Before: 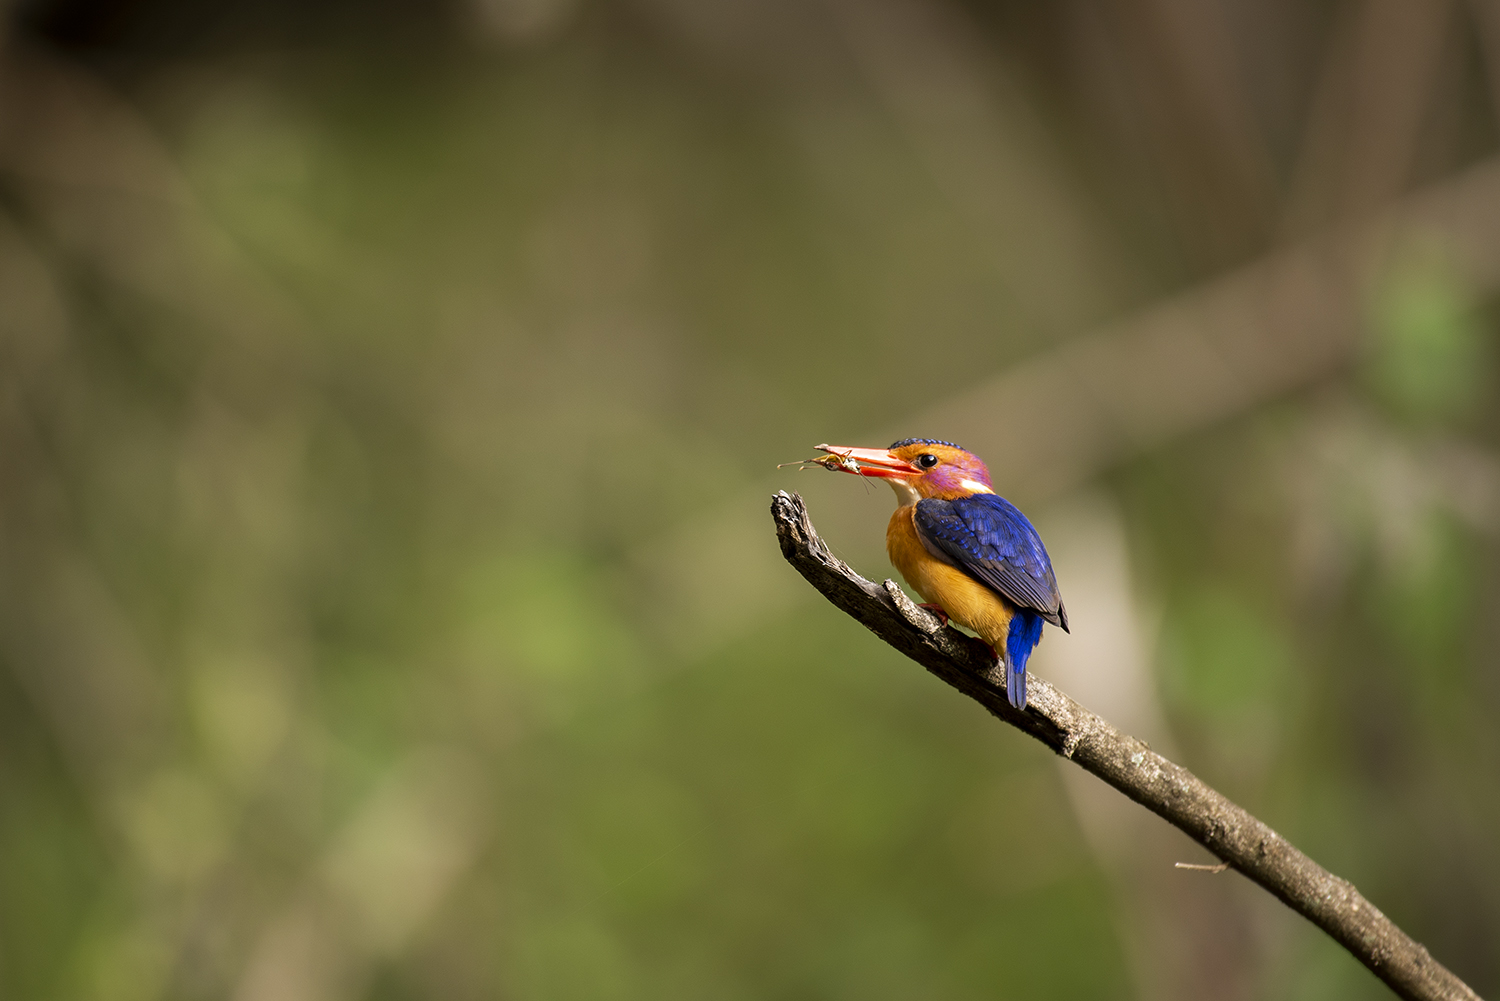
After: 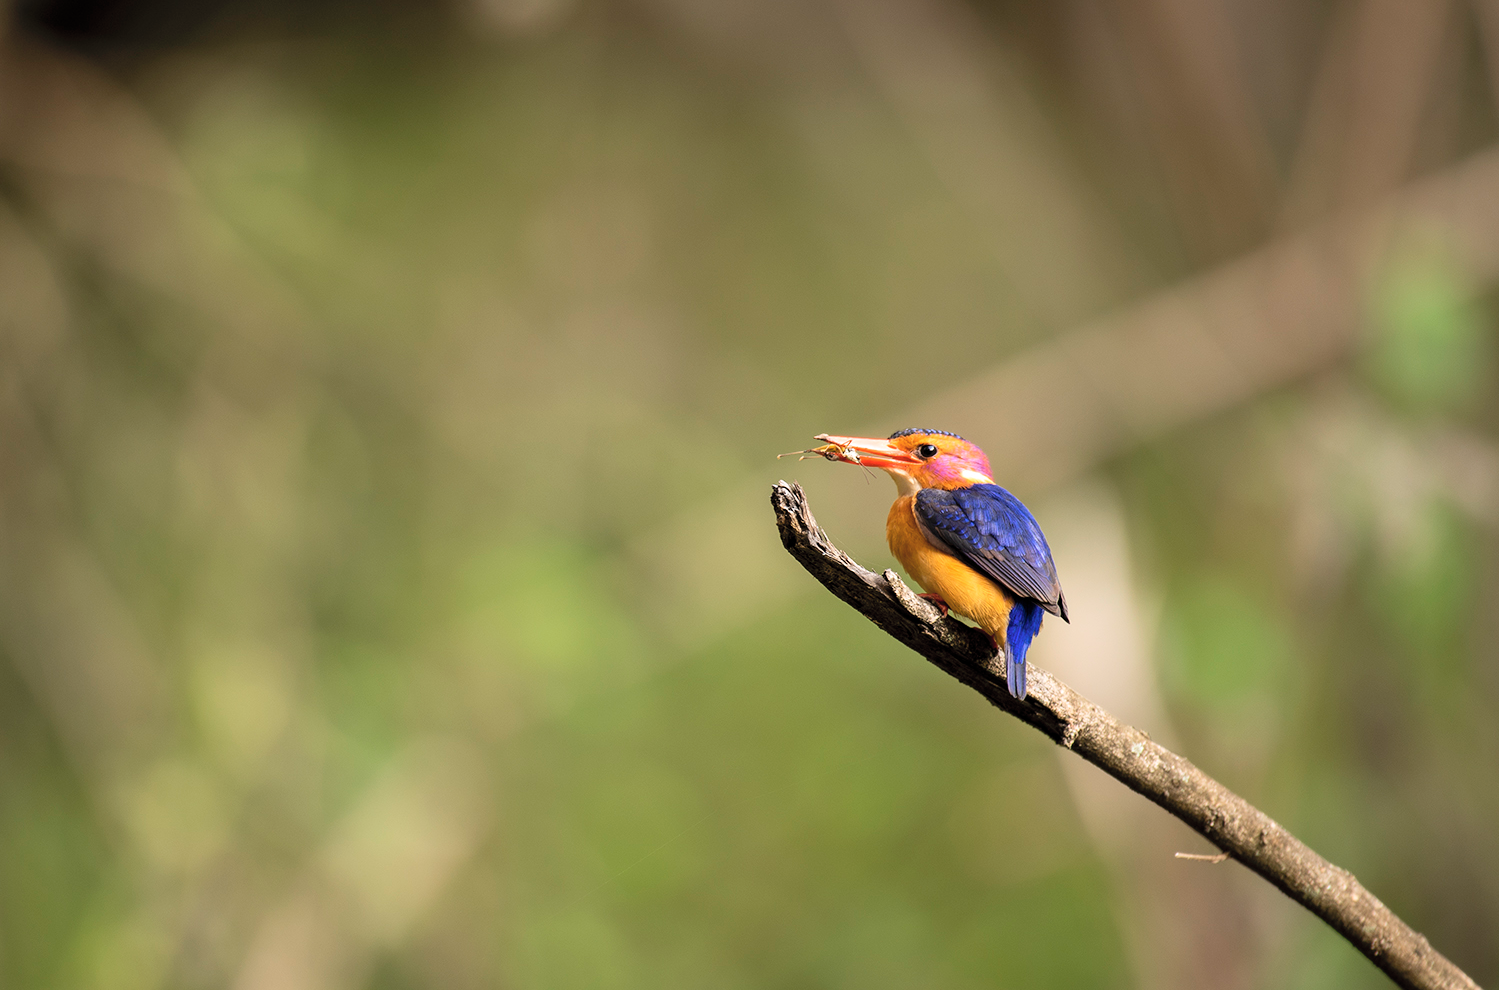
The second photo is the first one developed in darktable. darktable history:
contrast brightness saturation: contrast 0.14, brightness 0.21
crop: top 1.049%, right 0.001%
